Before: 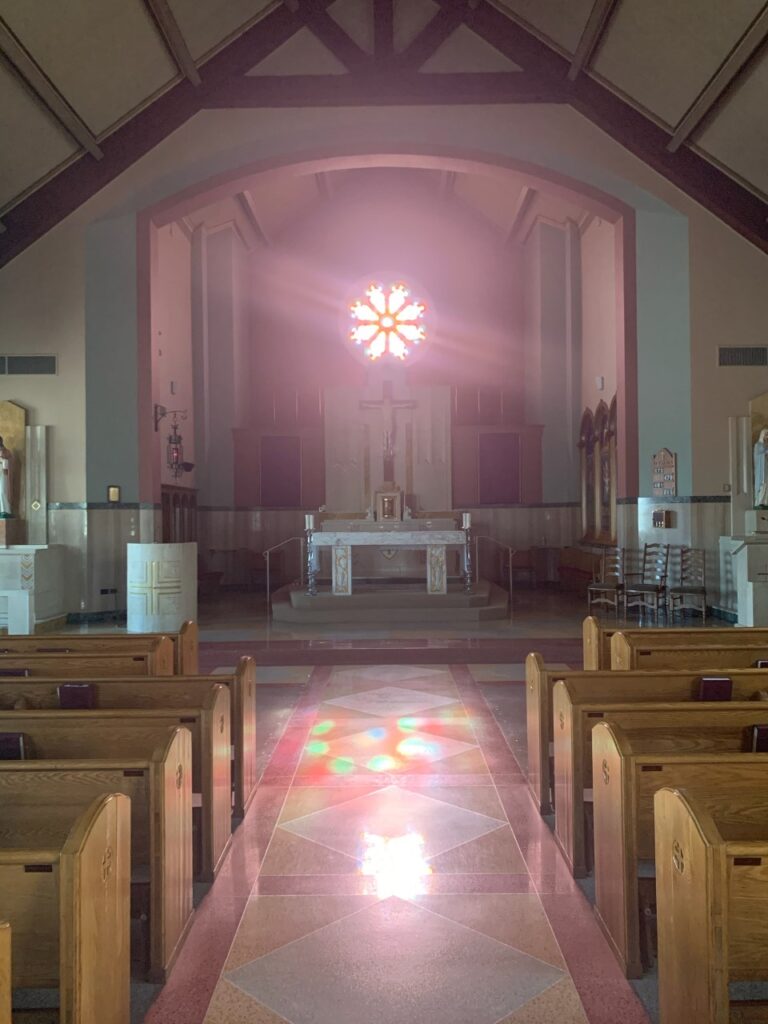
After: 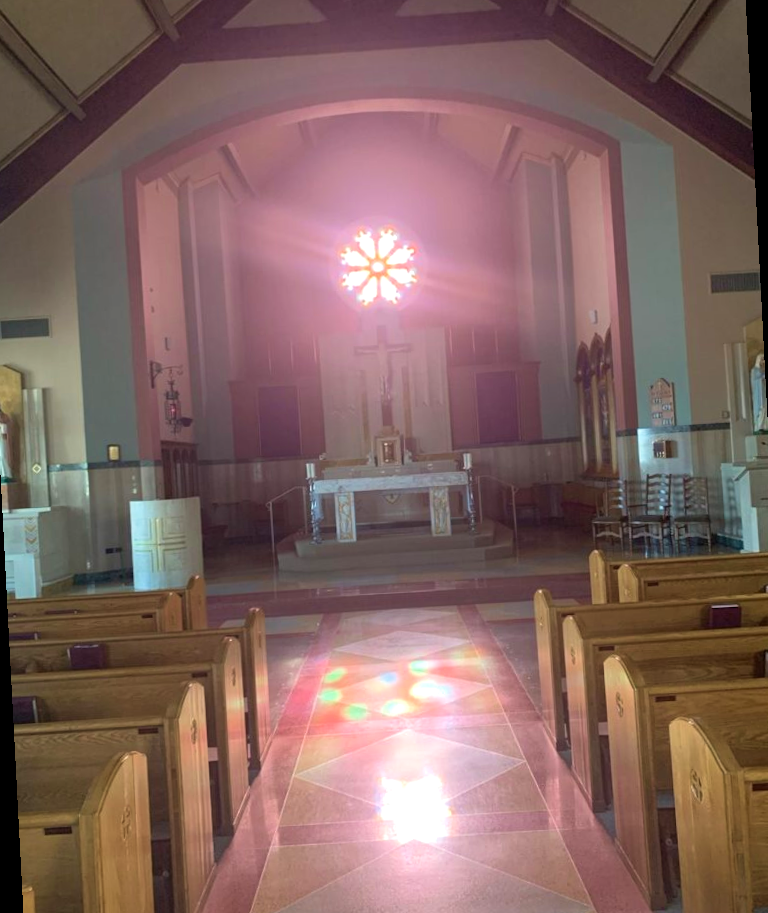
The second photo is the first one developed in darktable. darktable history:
velvia: on, module defaults
exposure: exposure 0.191 EV, compensate highlight preservation false
rotate and perspective: rotation -3°, crop left 0.031, crop right 0.968, crop top 0.07, crop bottom 0.93
